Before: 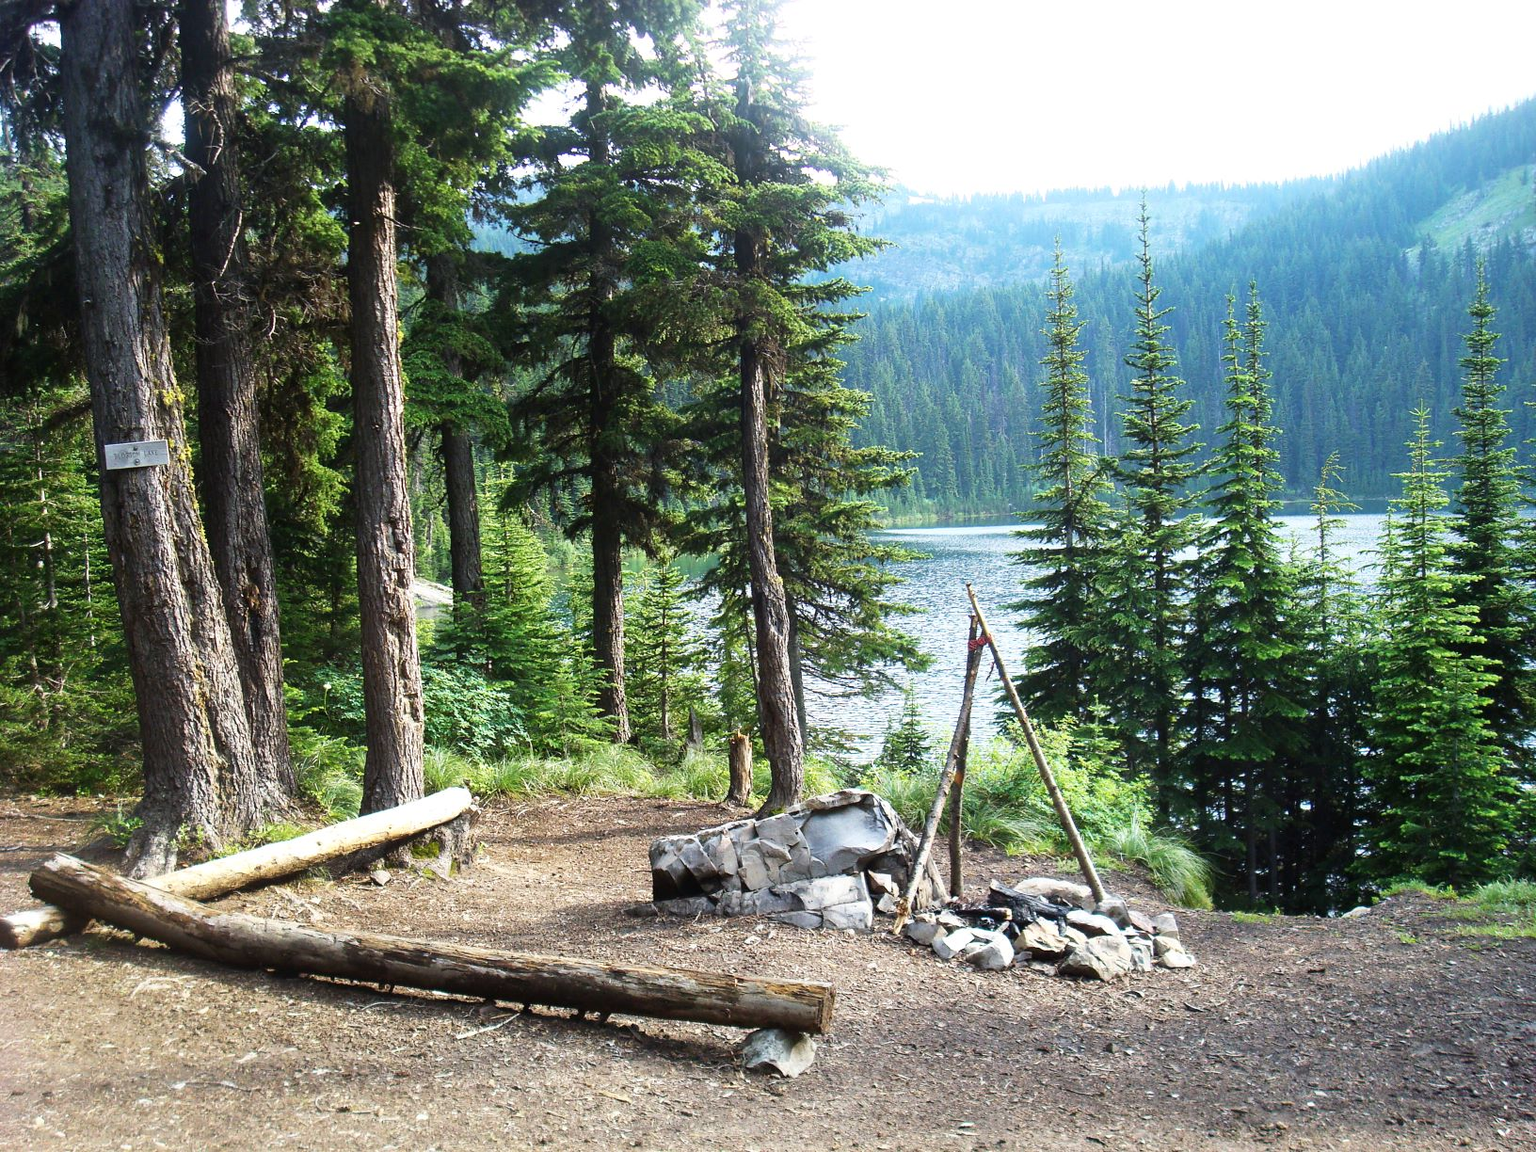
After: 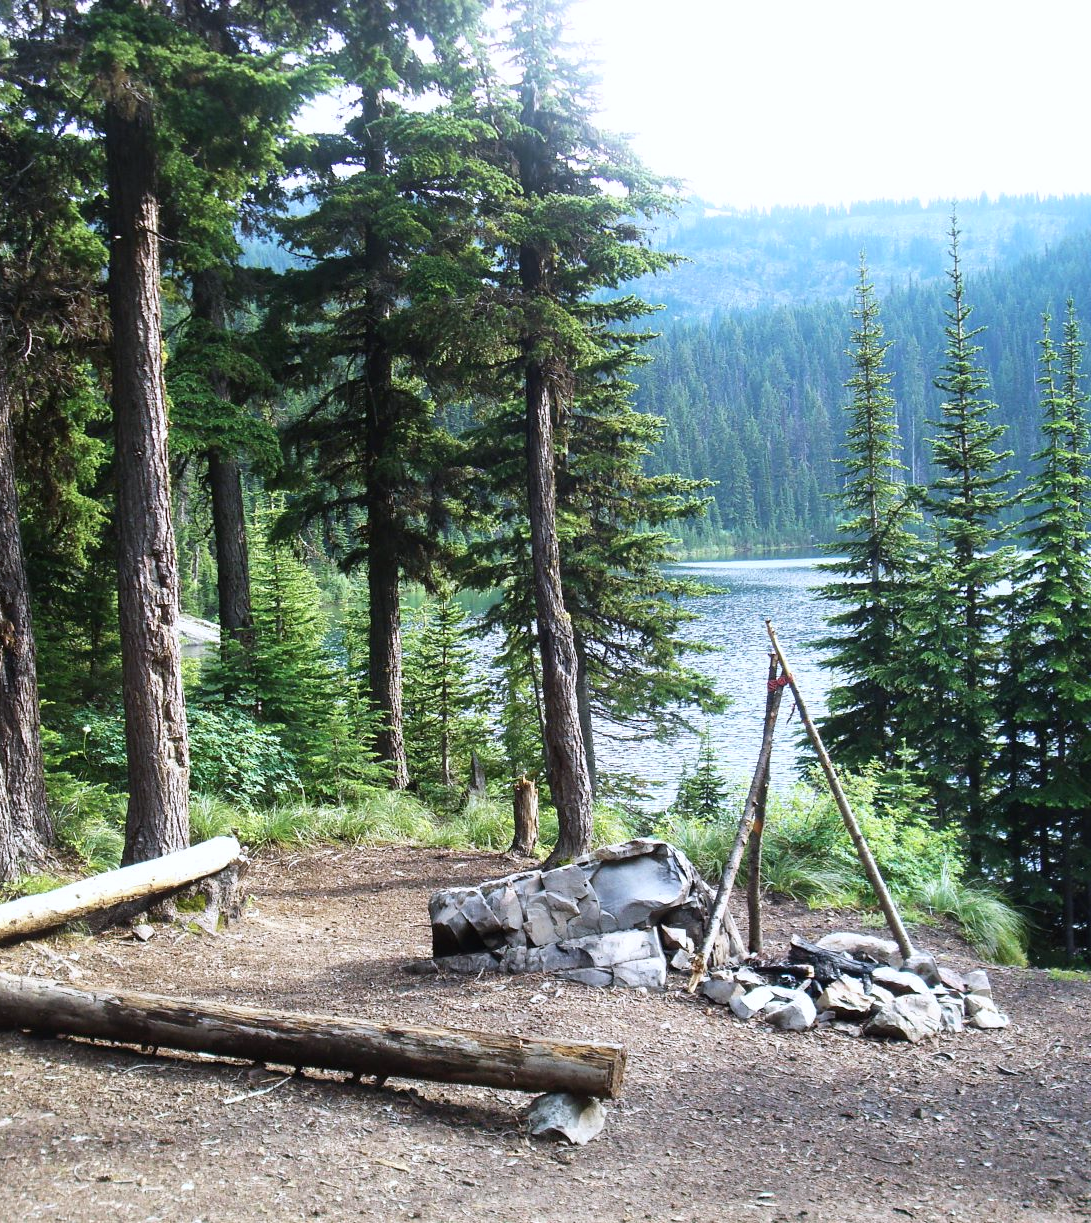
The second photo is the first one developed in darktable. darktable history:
crop and rotate: left 16.026%, right 17.11%
contrast brightness saturation: saturation -0.067
color calibration: illuminant as shot in camera, x 0.358, y 0.373, temperature 4628.91 K
